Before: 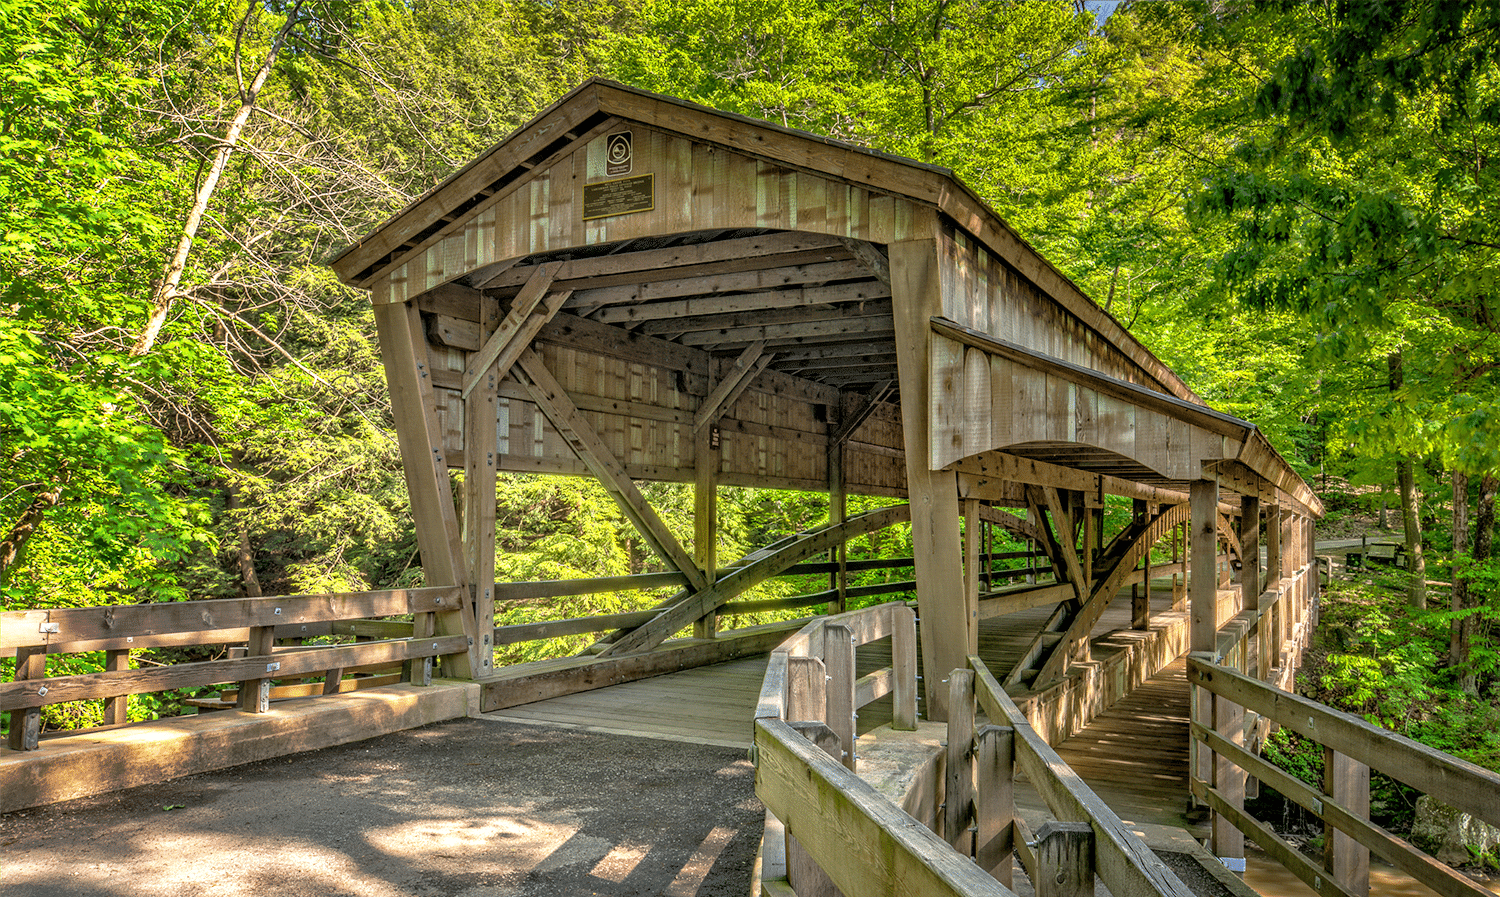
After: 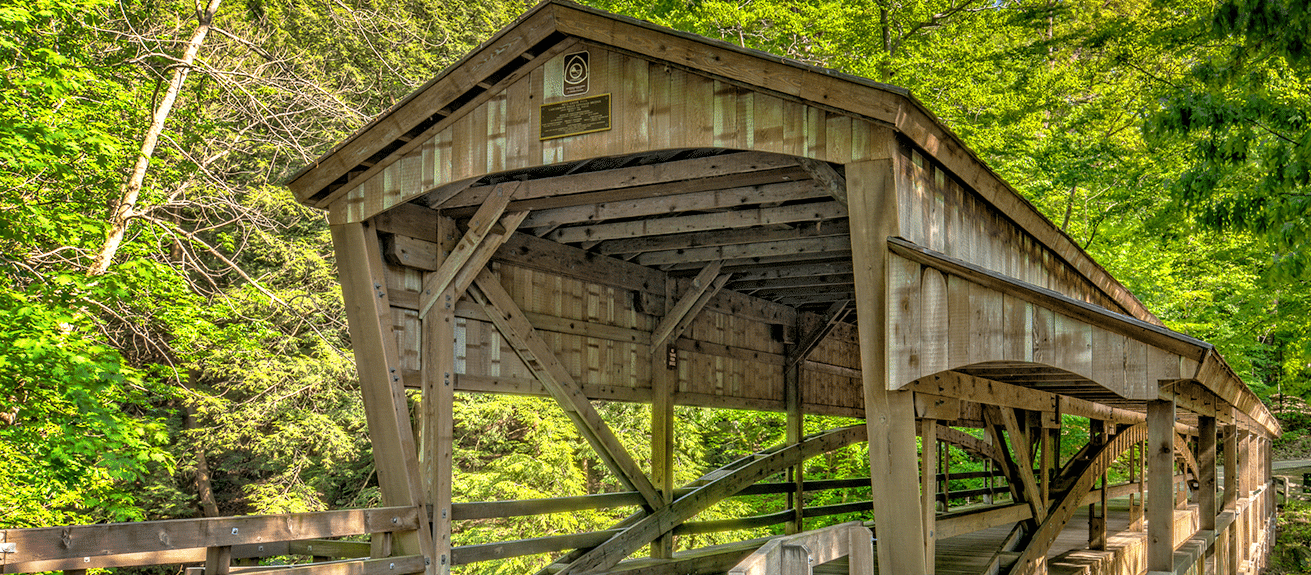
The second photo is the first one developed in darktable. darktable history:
crop: left 2.904%, top 9%, right 9.646%, bottom 26.891%
